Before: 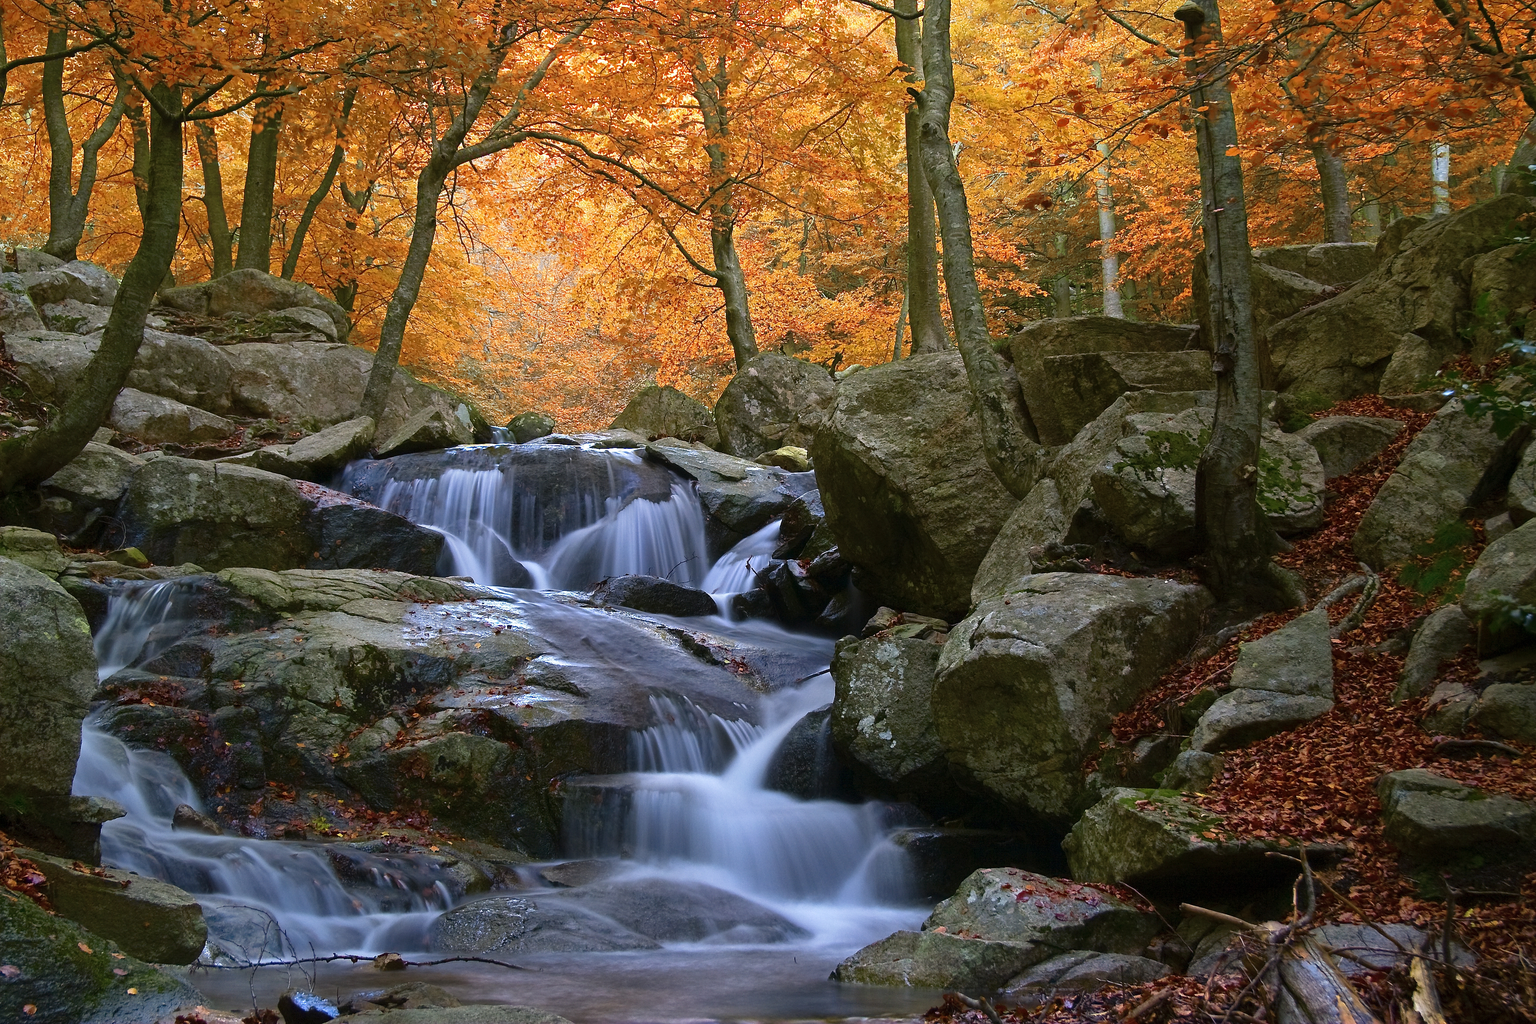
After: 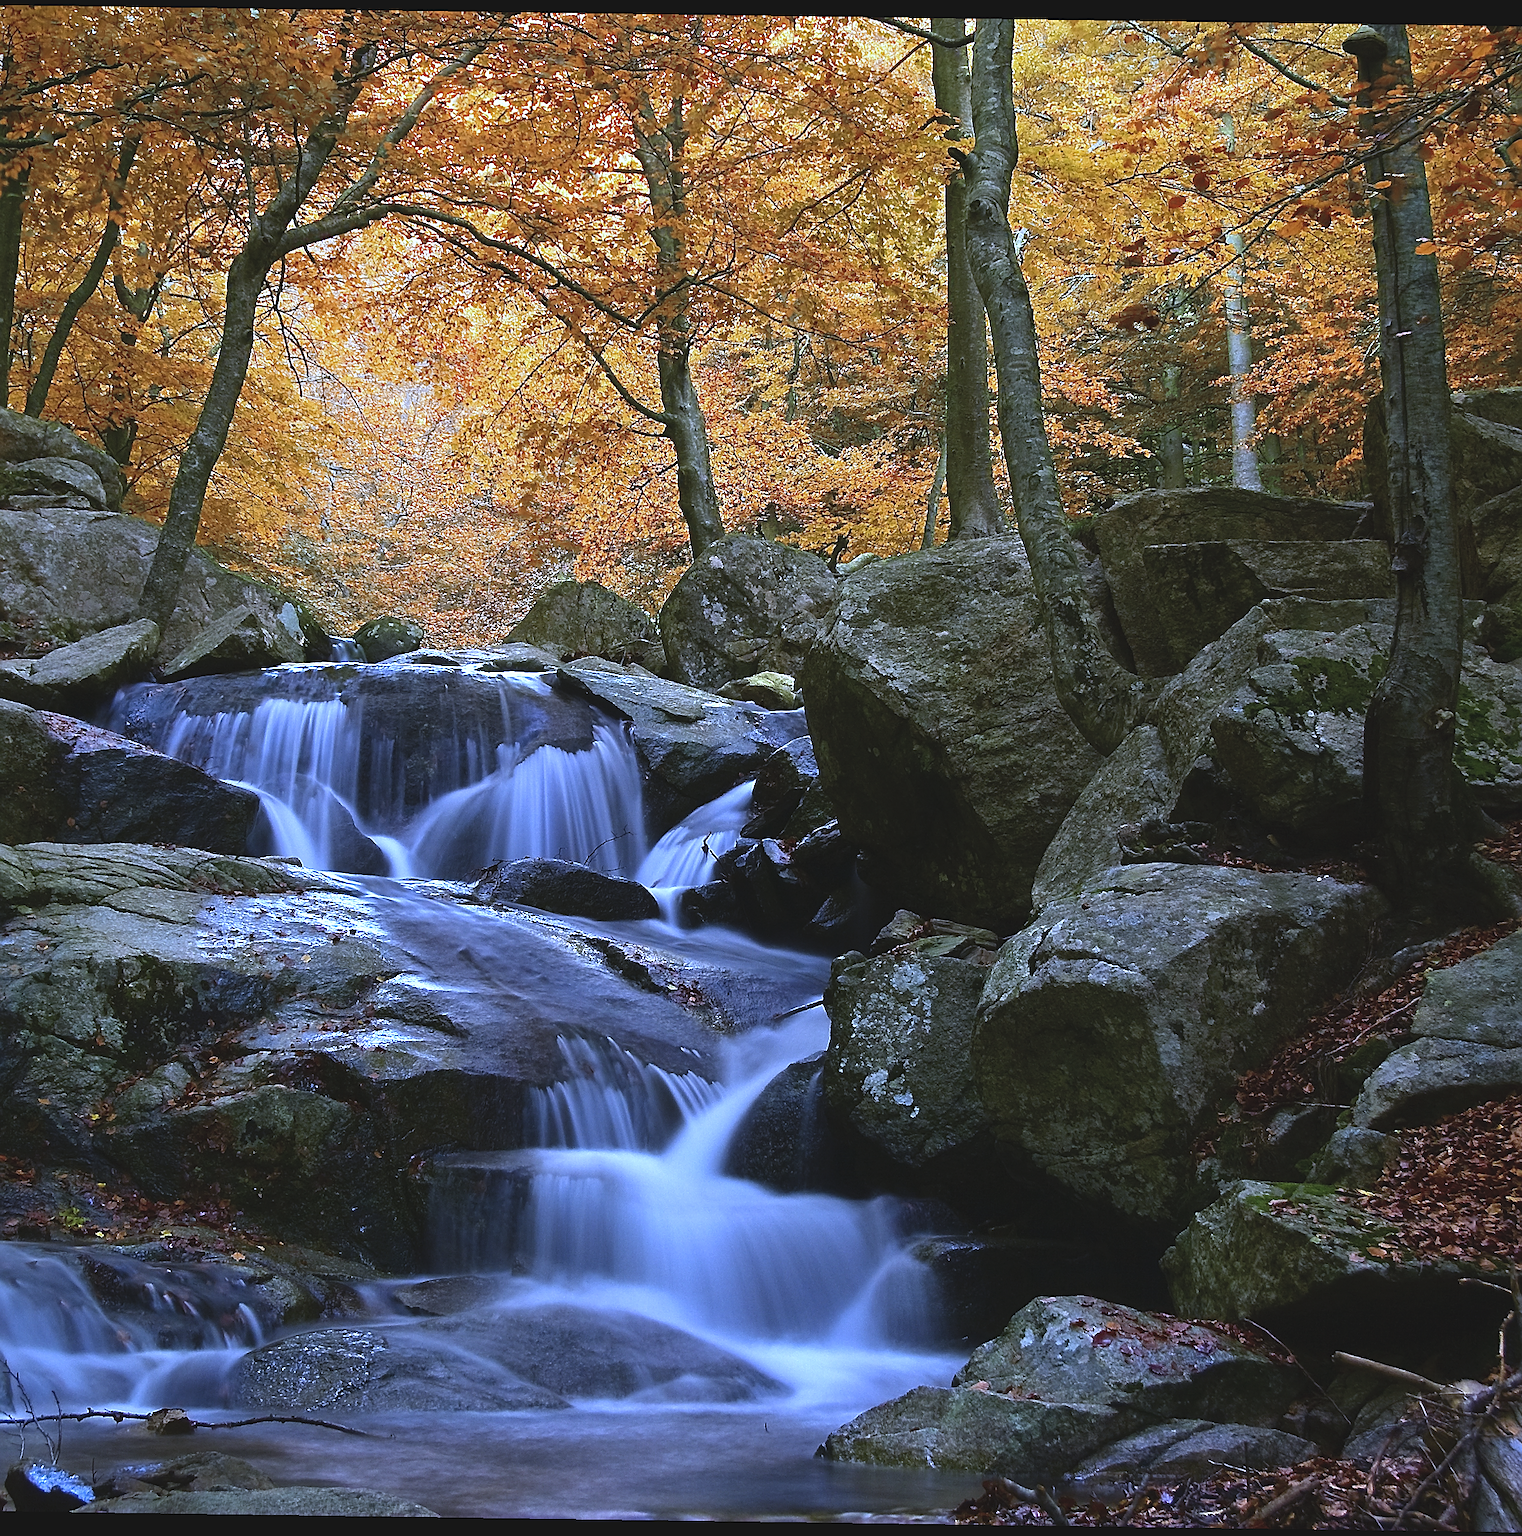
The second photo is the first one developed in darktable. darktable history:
white balance: red 0.871, blue 1.249
sharpen: on, module defaults
exposure: black level correction -0.014, exposure -0.193 EV, compensate highlight preservation false
base curve: curves: ch0 [(0, 0) (0.303, 0.277) (1, 1)]
crop and rotate: left 17.732%, right 15.423%
rotate and perspective: rotation 0.8°, automatic cropping off
tone equalizer: -8 EV -0.417 EV, -7 EV -0.389 EV, -6 EV -0.333 EV, -5 EV -0.222 EV, -3 EV 0.222 EV, -2 EV 0.333 EV, -1 EV 0.389 EV, +0 EV 0.417 EV, edges refinement/feathering 500, mask exposure compensation -1.57 EV, preserve details no
